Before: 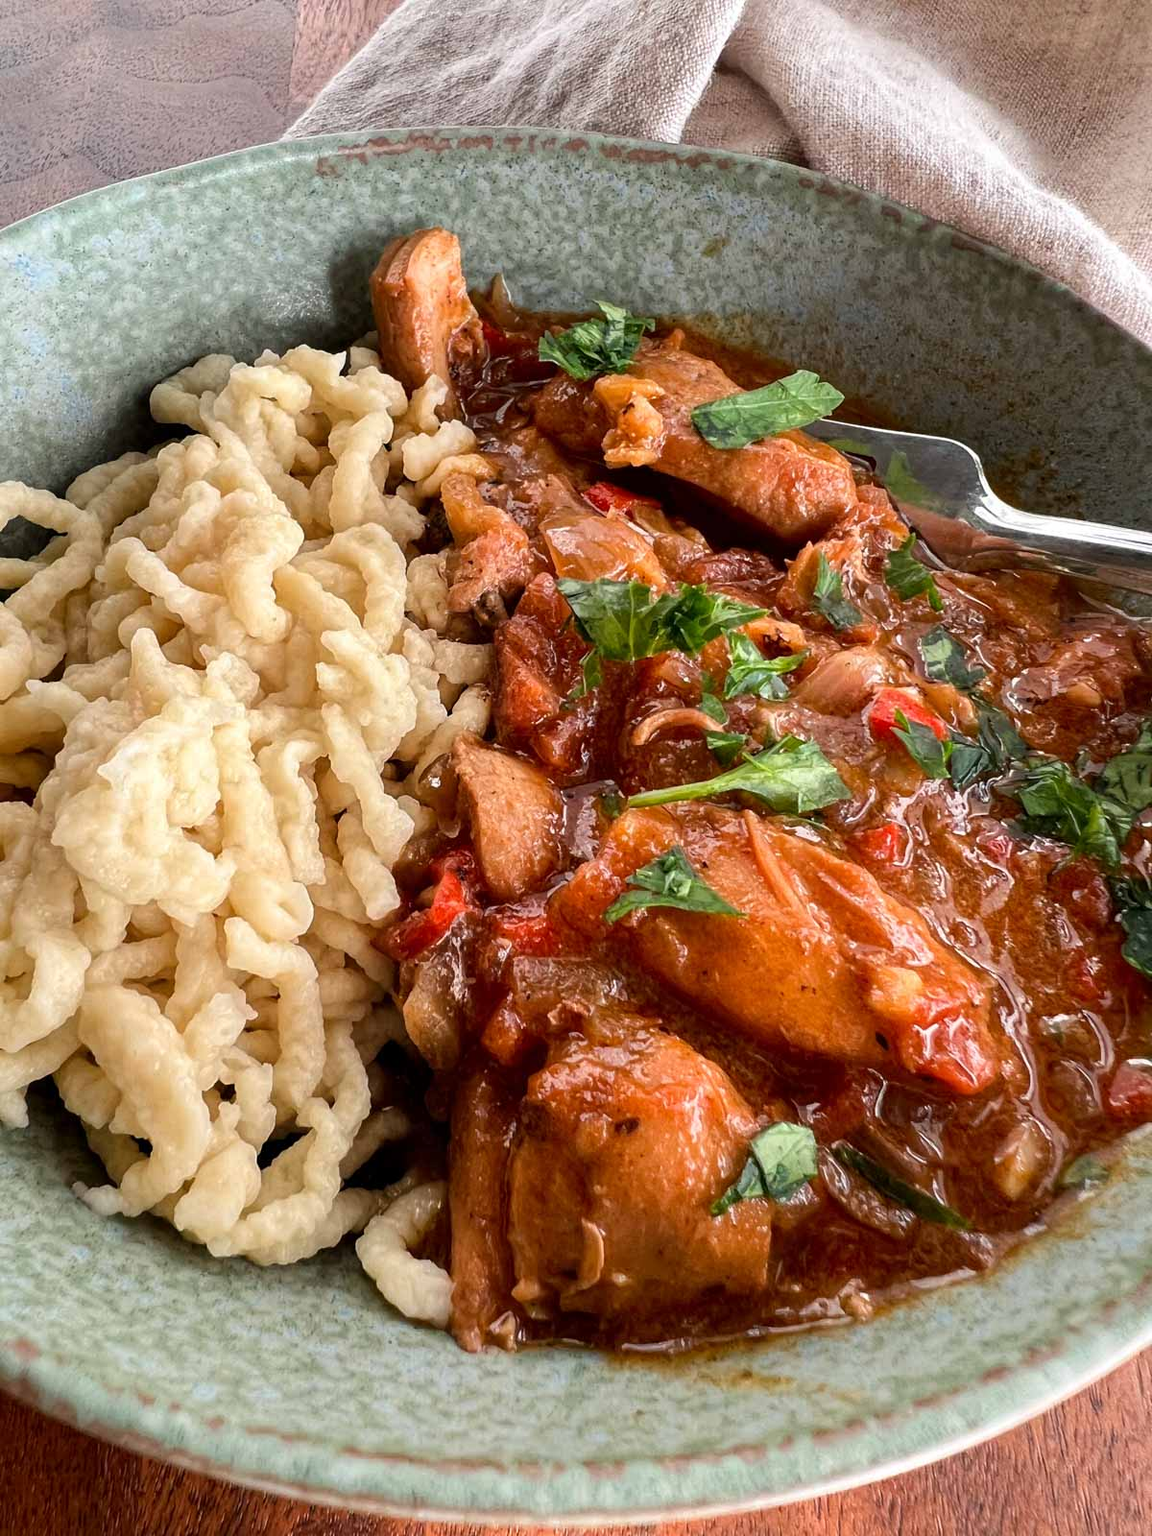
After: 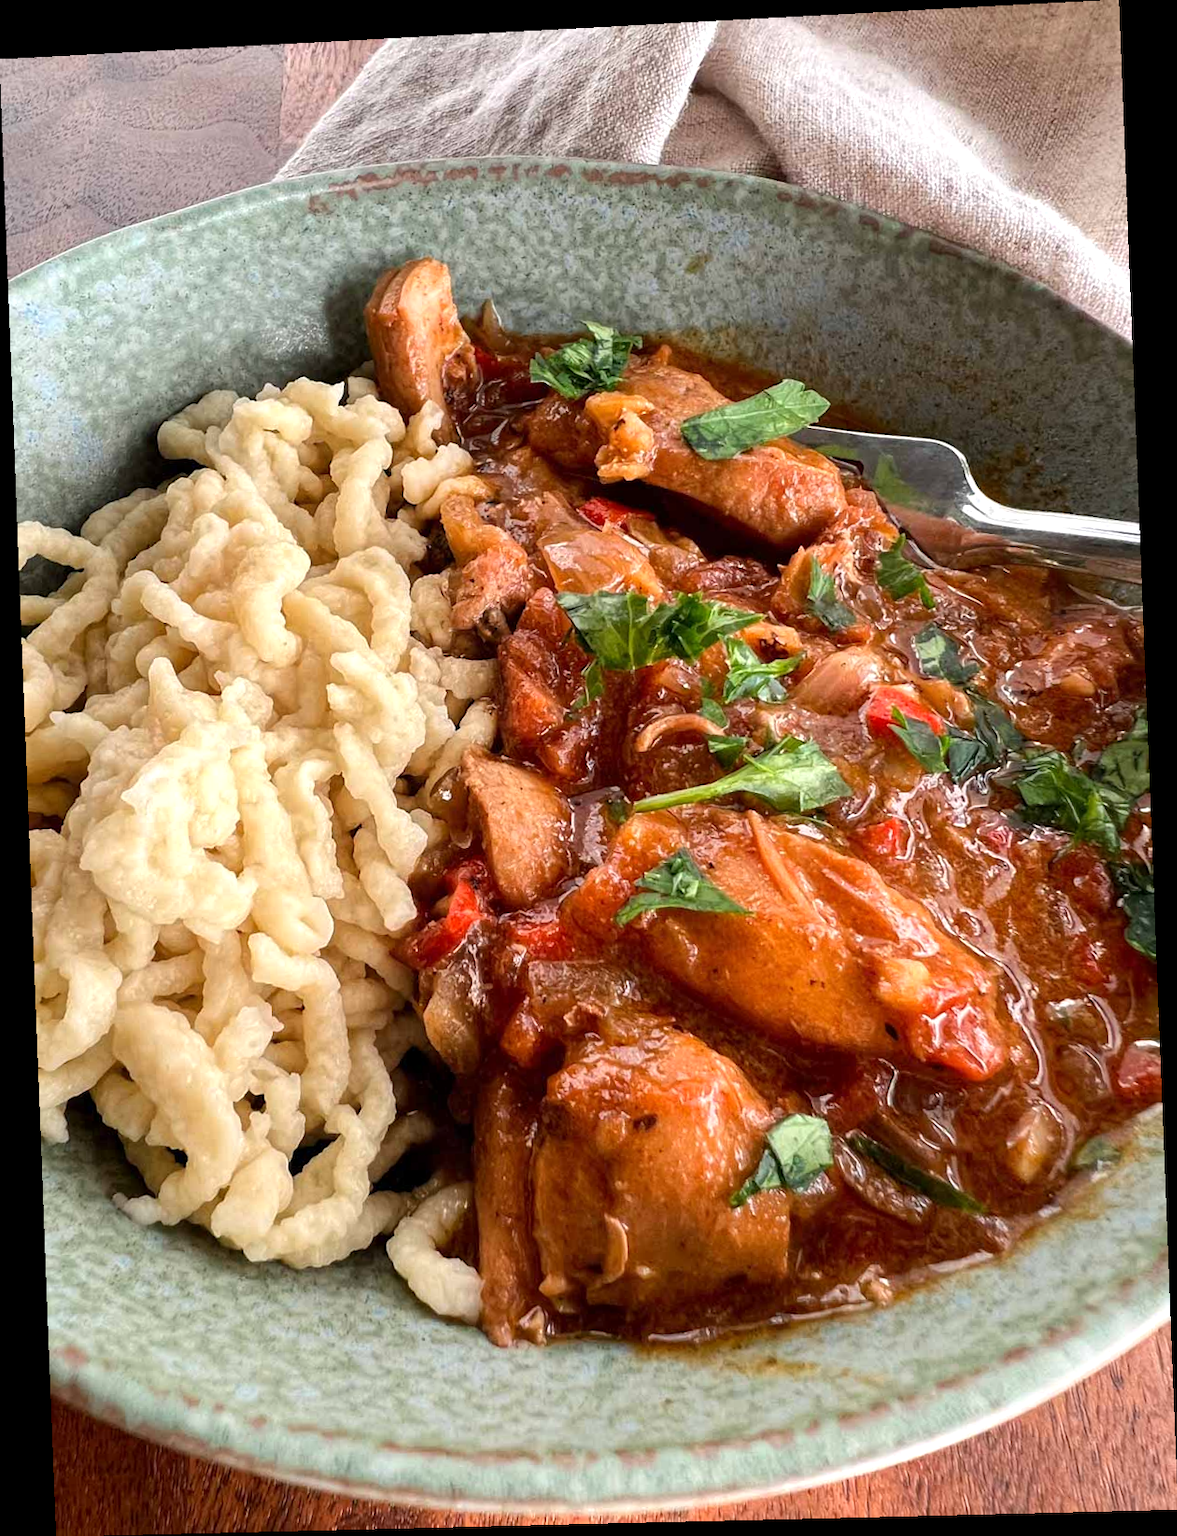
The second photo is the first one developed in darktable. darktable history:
exposure: exposure 0.2 EV, compensate highlight preservation false
rotate and perspective: rotation -2.22°, lens shift (horizontal) -0.022, automatic cropping off
